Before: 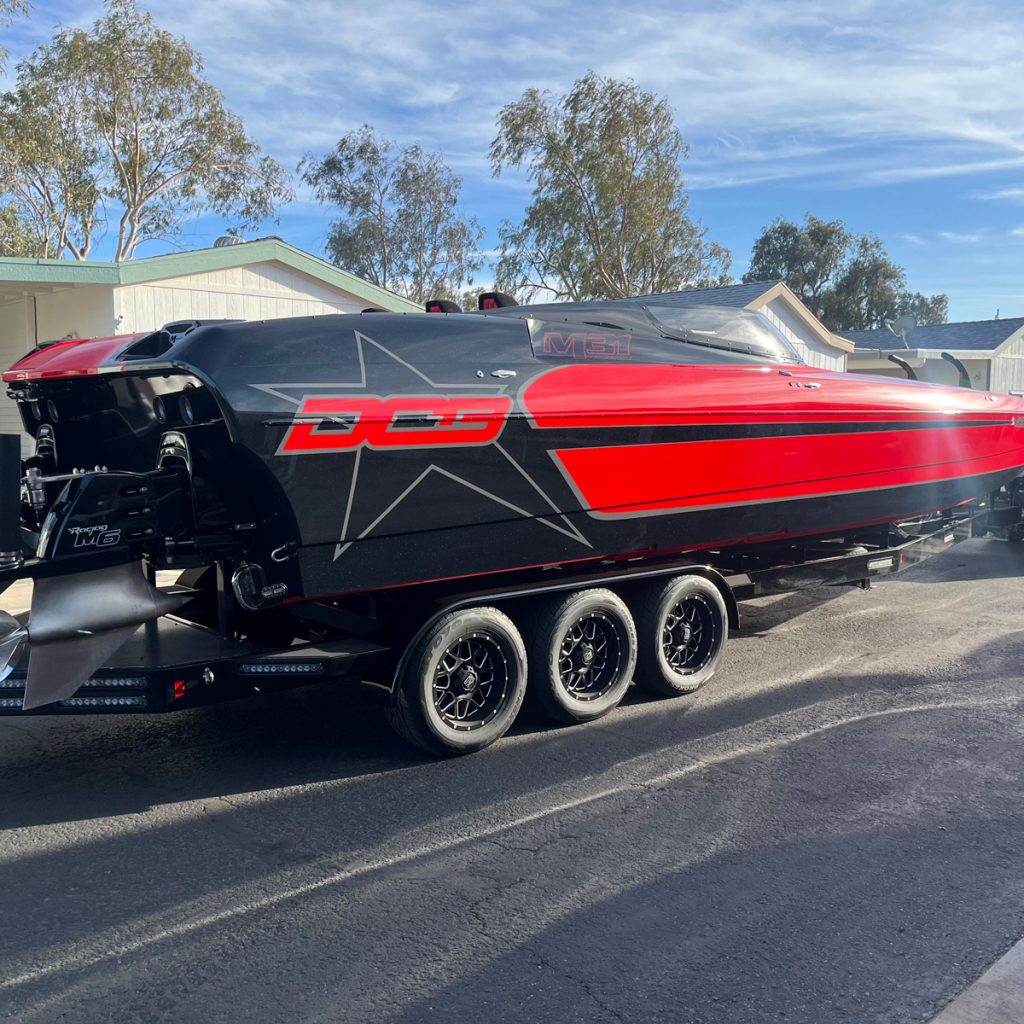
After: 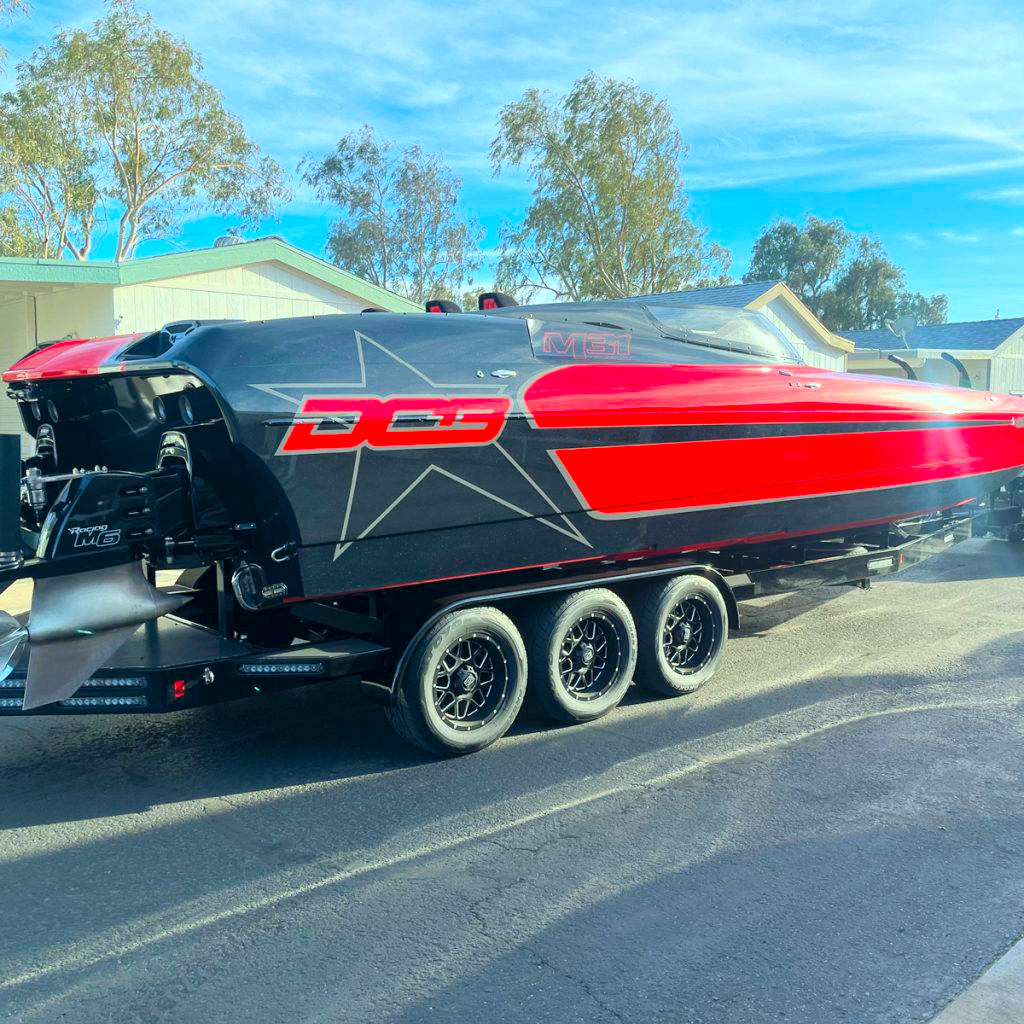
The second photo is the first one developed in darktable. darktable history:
exposure: black level correction 0.001, compensate highlight preservation false
color correction: highlights a* -7.33, highlights b* 1.26, shadows a* -3.55, saturation 1.4
contrast brightness saturation: contrast 0.1, brightness 0.3, saturation 0.14
